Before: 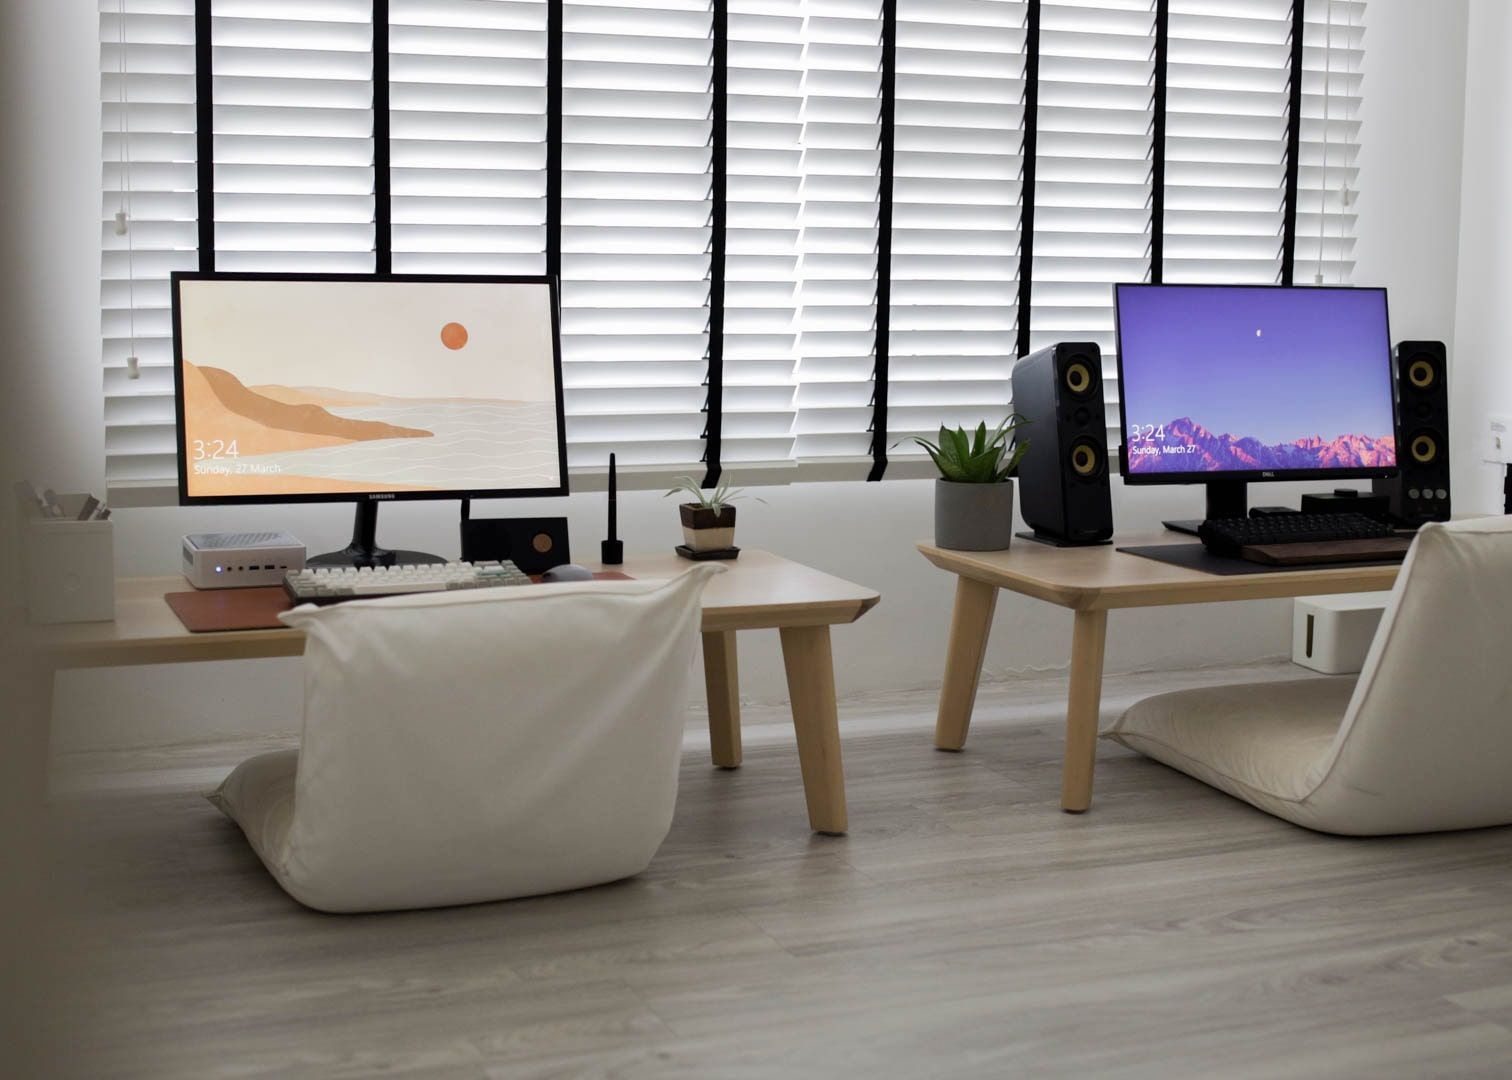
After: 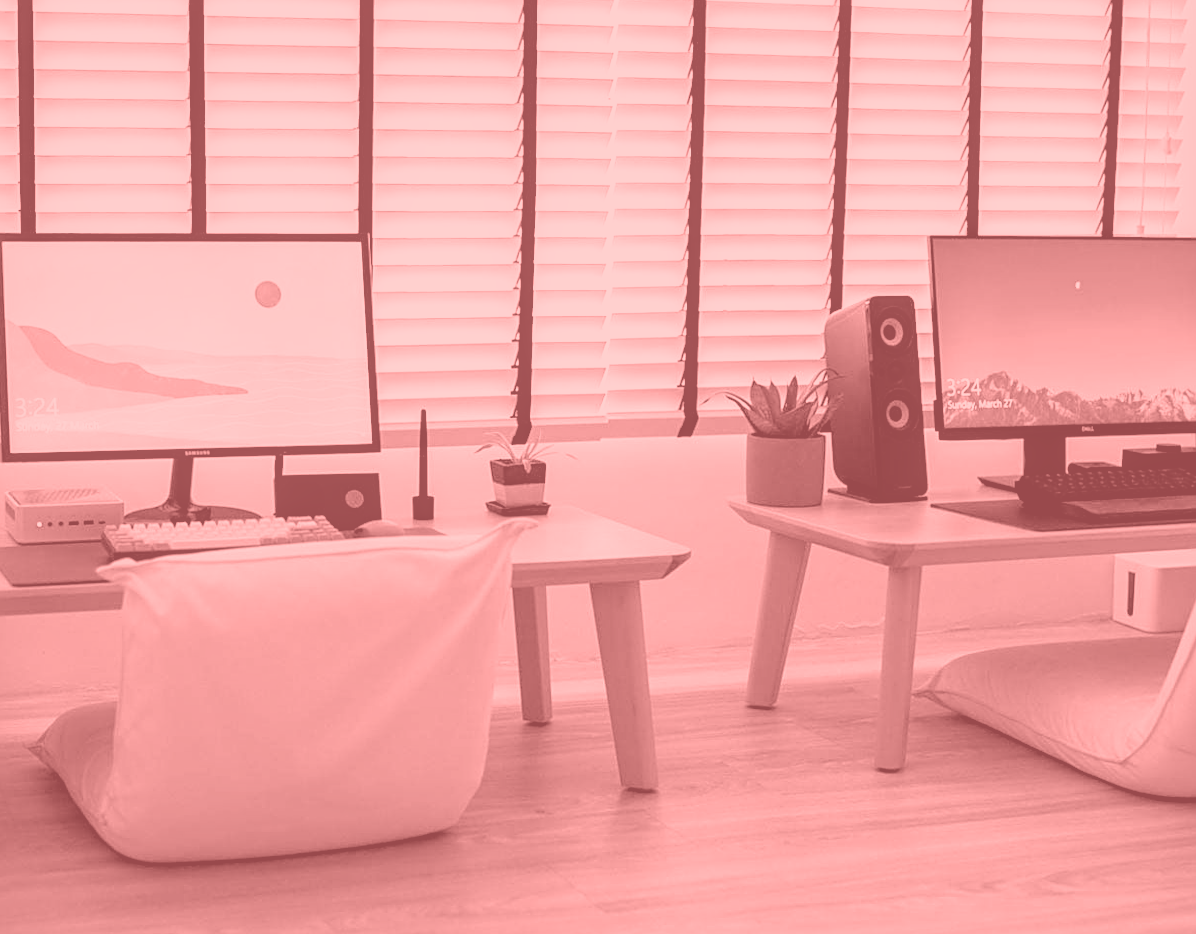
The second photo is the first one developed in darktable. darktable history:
filmic rgb: black relative exposure -9.5 EV, white relative exposure 3.02 EV, hardness 6.12
sharpen: on, module defaults
crop: left 11.225%, top 5.381%, right 9.565%, bottom 10.314%
local contrast: detail 130%
exposure: black level correction 0.001, exposure 0.675 EV, compensate highlight preservation false
rotate and perspective: lens shift (horizontal) -0.055, automatic cropping off
velvia: on, module defaults
colorize: saturation 51%, source mix 50.67%, lightness 50.67%
